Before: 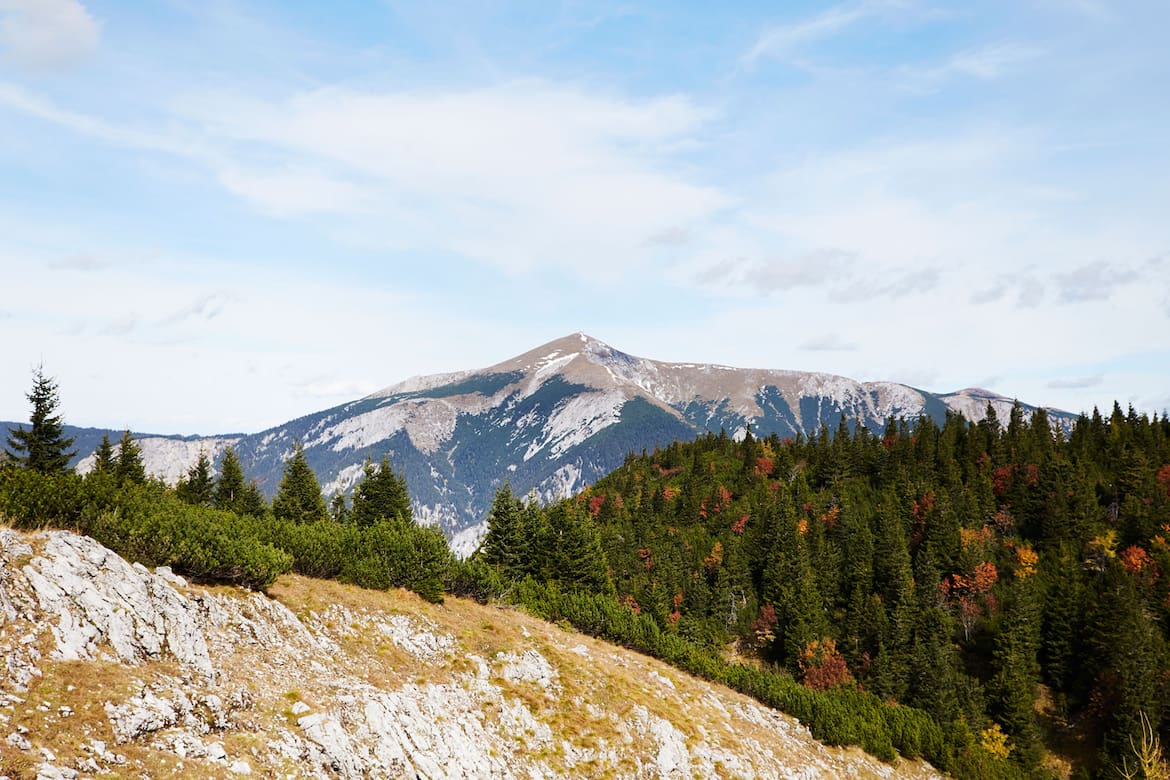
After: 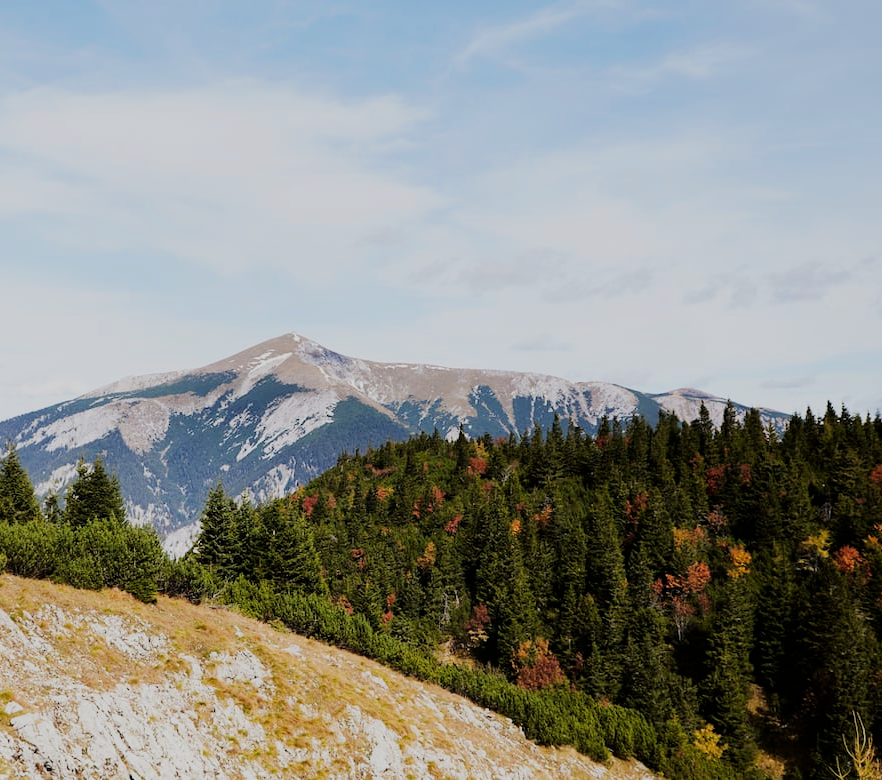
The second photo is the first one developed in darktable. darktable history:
filmic rgb: black relative exposure -7.65 EV, white relative exposure 4.56 EV, hardness 3.61
crop and rotate: left 24.6%
